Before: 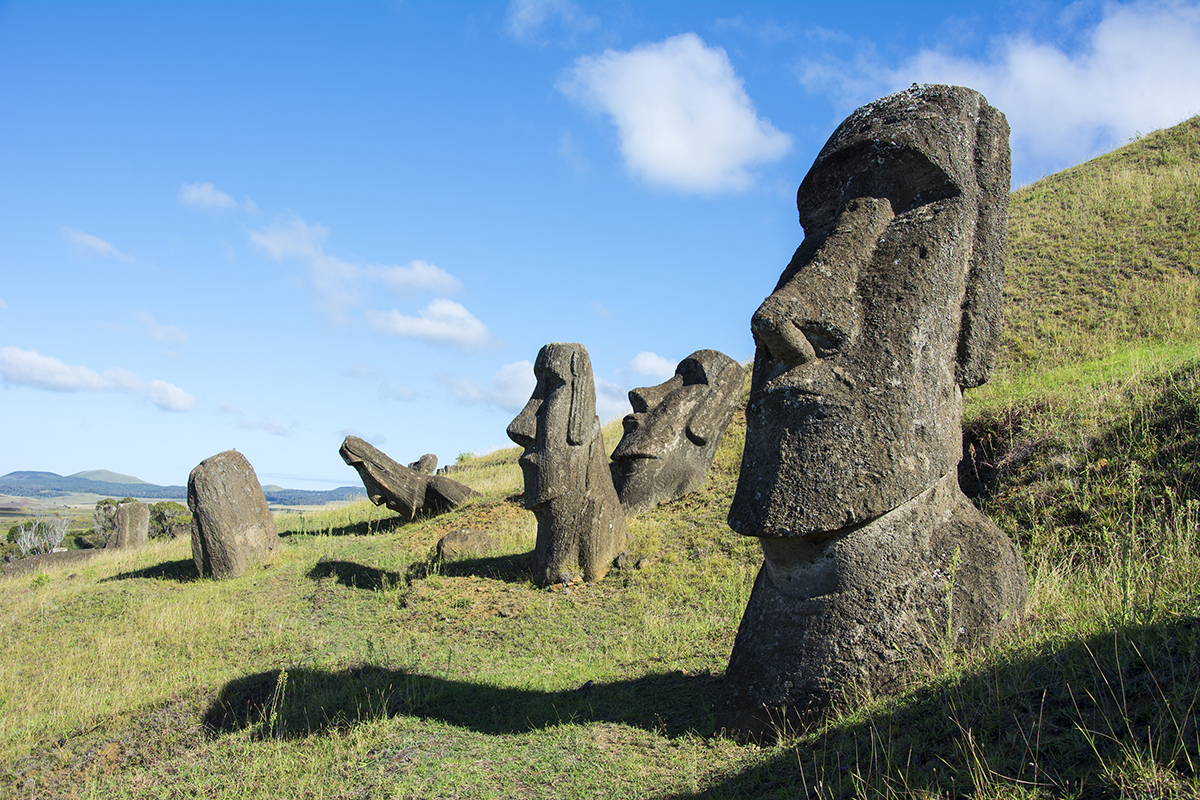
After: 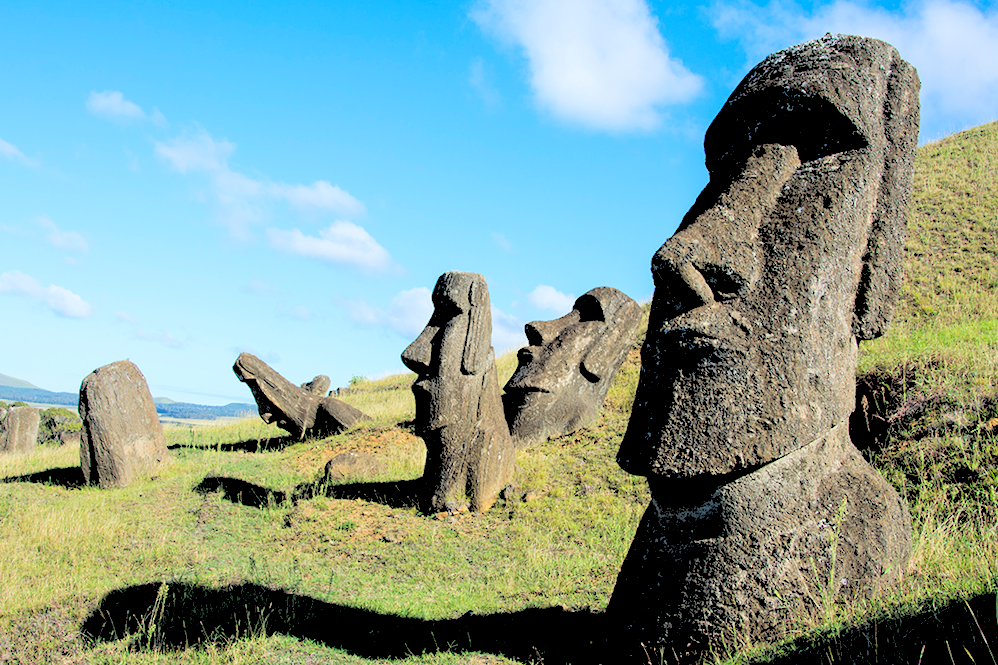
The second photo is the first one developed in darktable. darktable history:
crop and rotate: angle -3.27°, left 5.211%, top 5.211%, right 4.607%, bottom 4.607%
rgb levels: levels [[0.027, 0.429, 0.996], [0, 0.5, 1], [0, 0.5, 1]]
